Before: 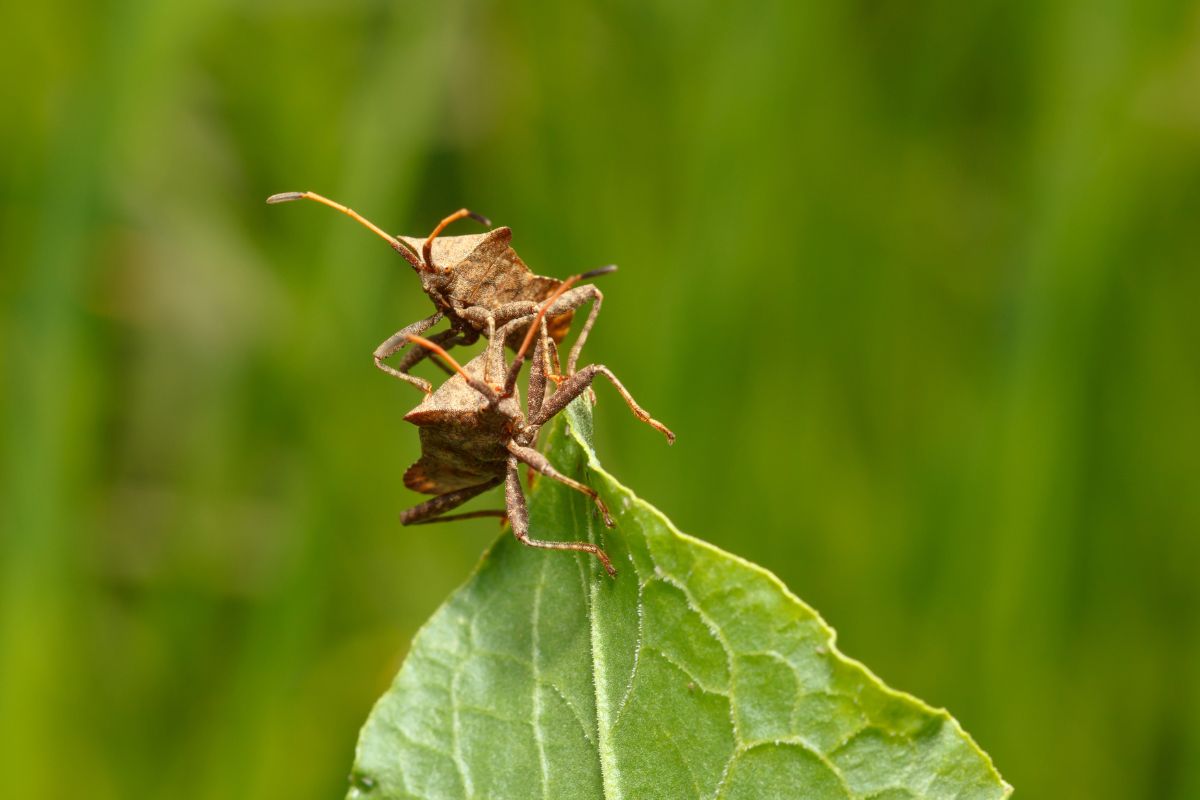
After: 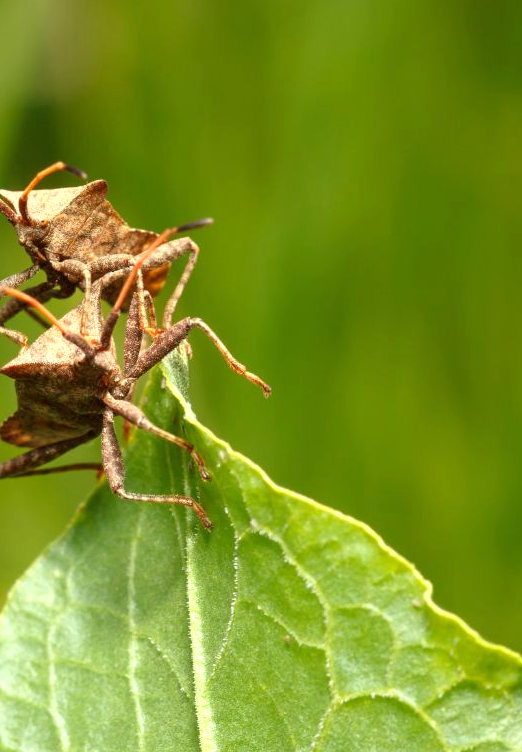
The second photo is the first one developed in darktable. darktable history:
crop: left 33.715%, top 5.938%, right 22.719%
tone equalizer: -8 EV -0.428 EV, -7 EV -0.416 EV, -6 EV -0.31 EV, -5 EV -0.238 EV, -3 EV 0.202 EV, -2 EV 0.326 EV, -1 EV 0.415 EV, +0 EV 0.442 EV
